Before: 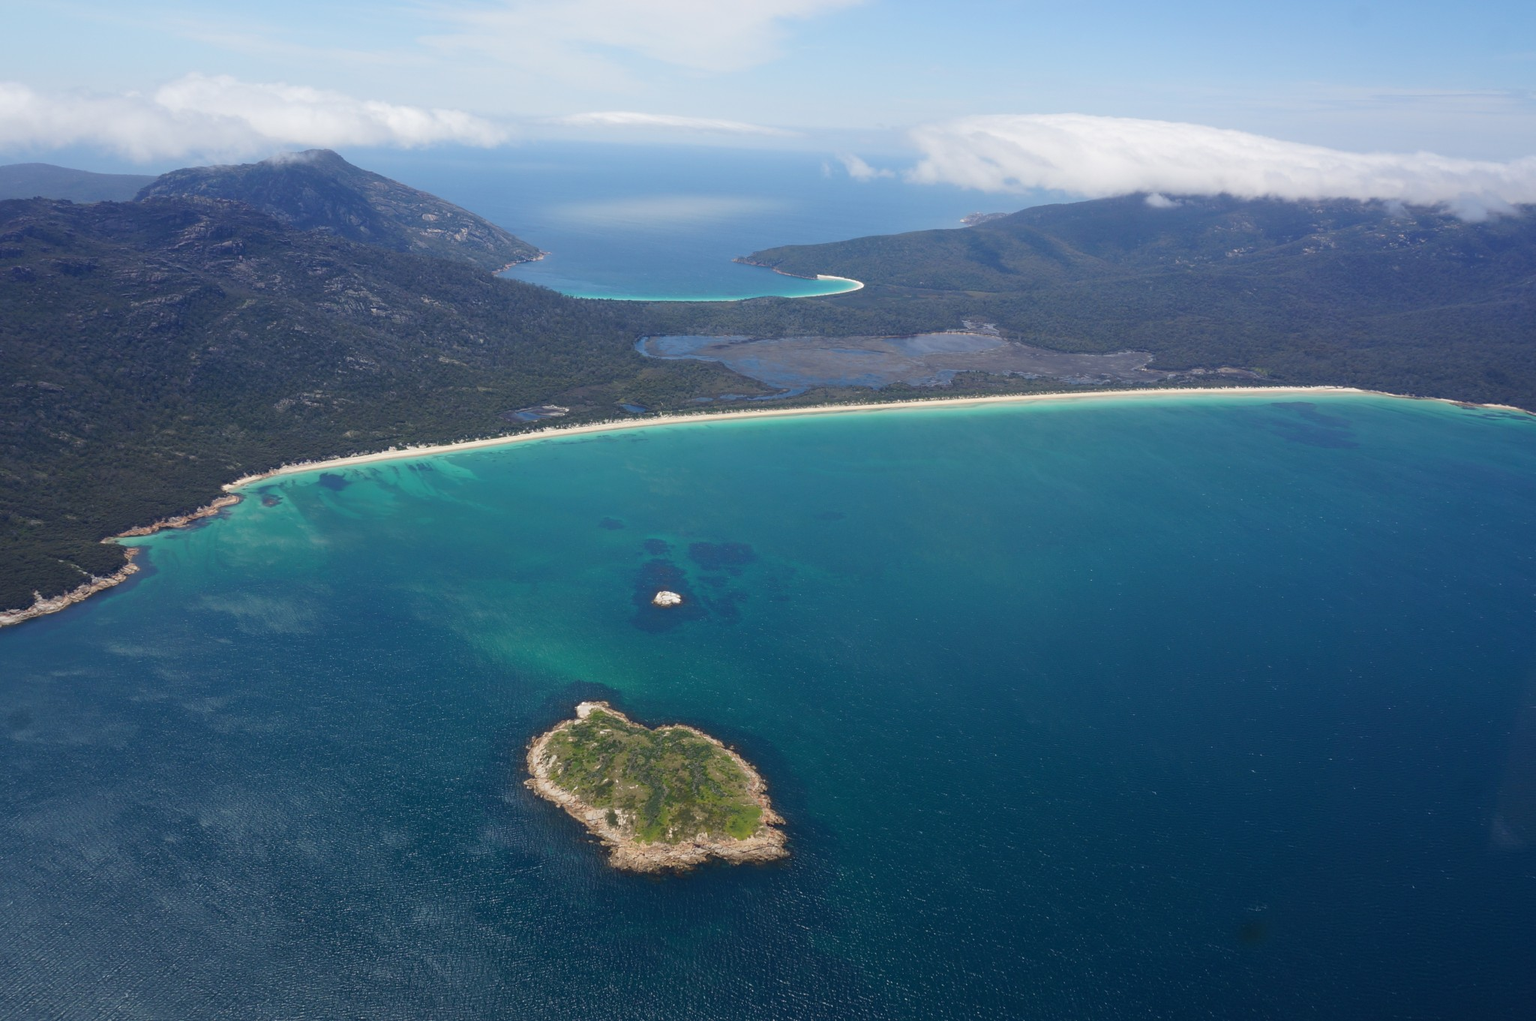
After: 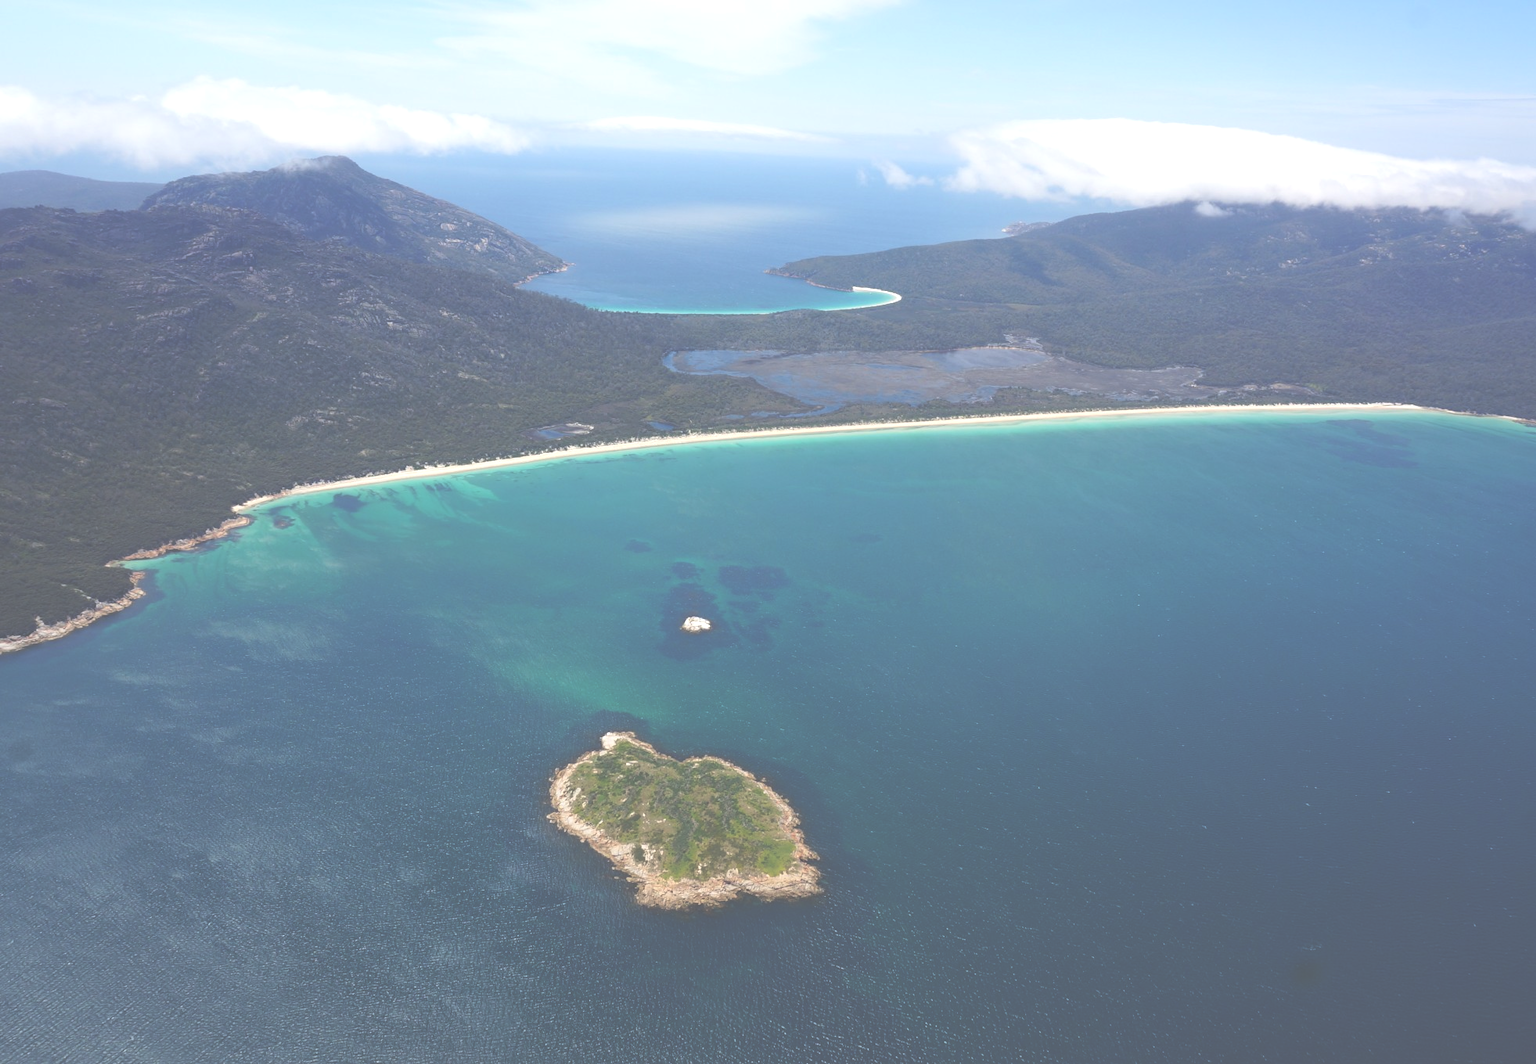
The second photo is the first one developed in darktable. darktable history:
exposure: black level correction -0.071, exposure 0.5 EV, compensate highlight preservation false
crop: right 4.126%, bottom 0.031%
